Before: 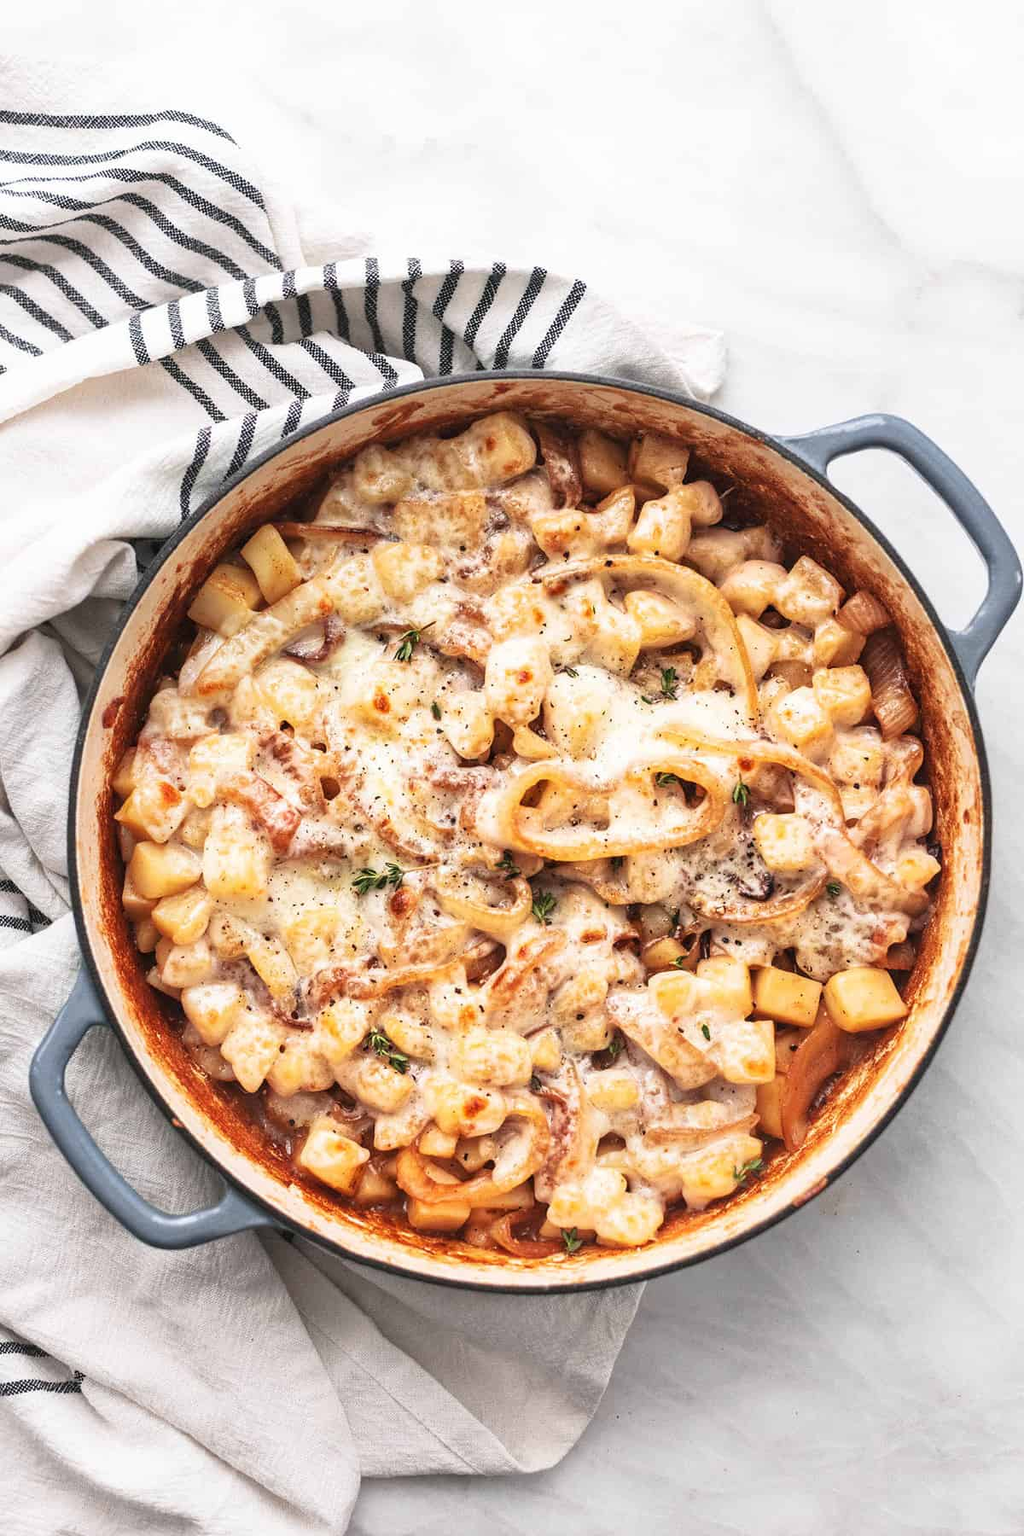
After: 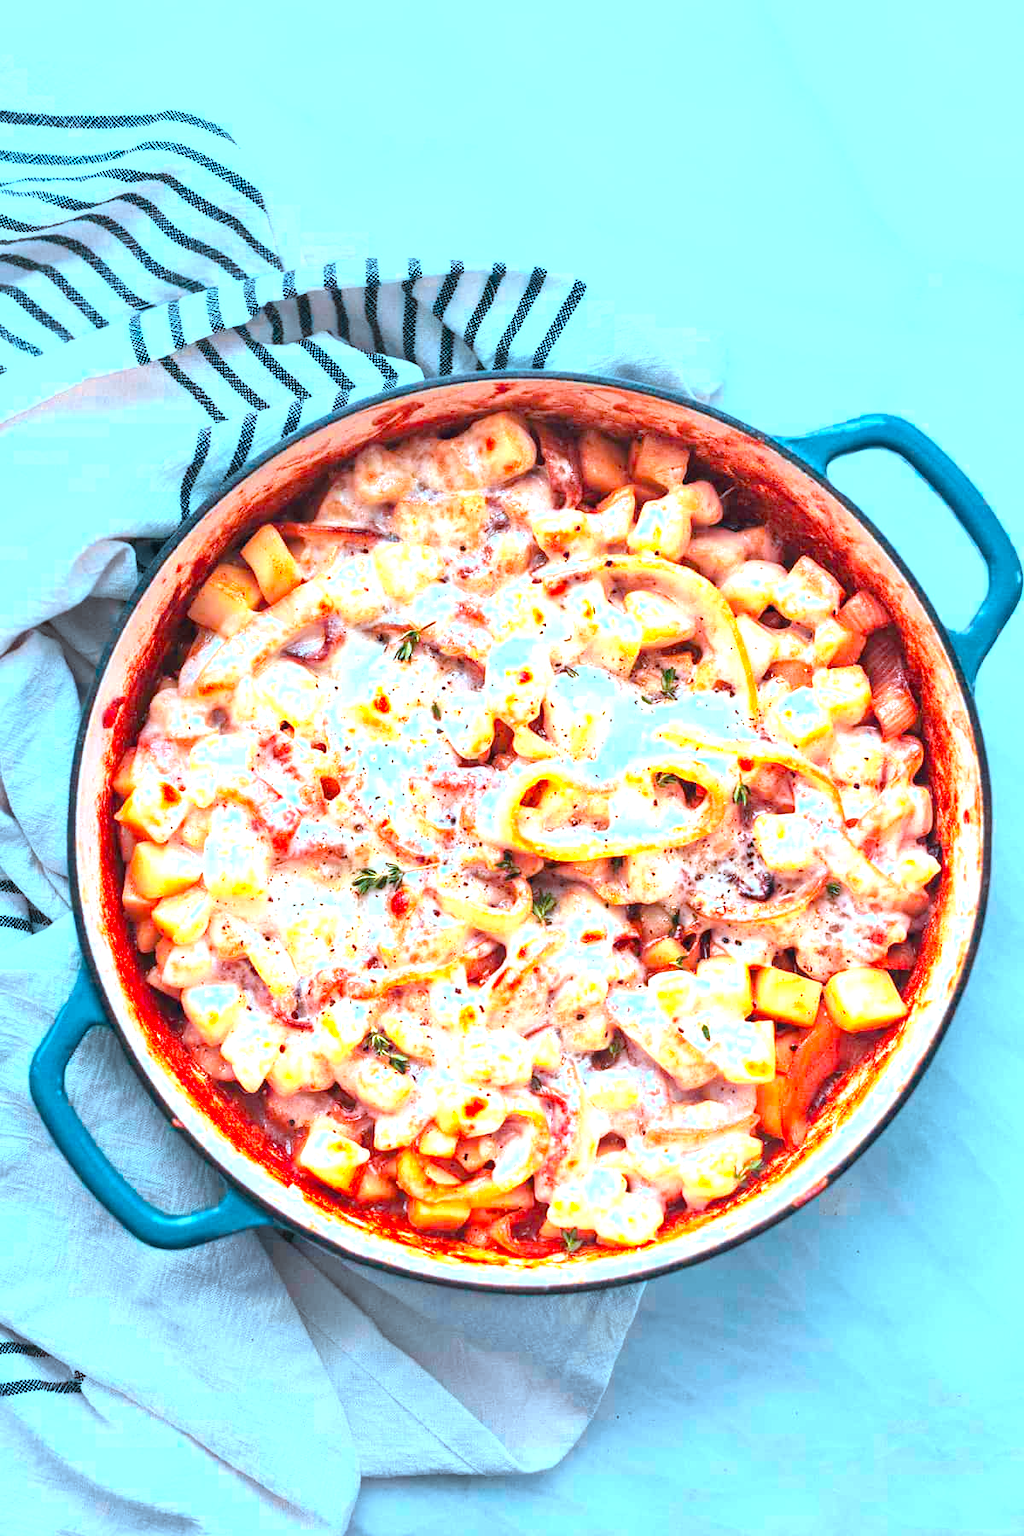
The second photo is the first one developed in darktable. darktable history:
color calibration: output R [1.422, -0.35, -0.252, 0], output G [-0.238, 1.259, -0.084, 0], output B [-0.081, -0.196, 1.58, 0], output brightness [0.49, 0.671, -0.57, 0], gray › normalize channels true, illuminant as shot in camera, x 0.358, y 0.373, temperature 4628.91 K, gamut compression 0.026
